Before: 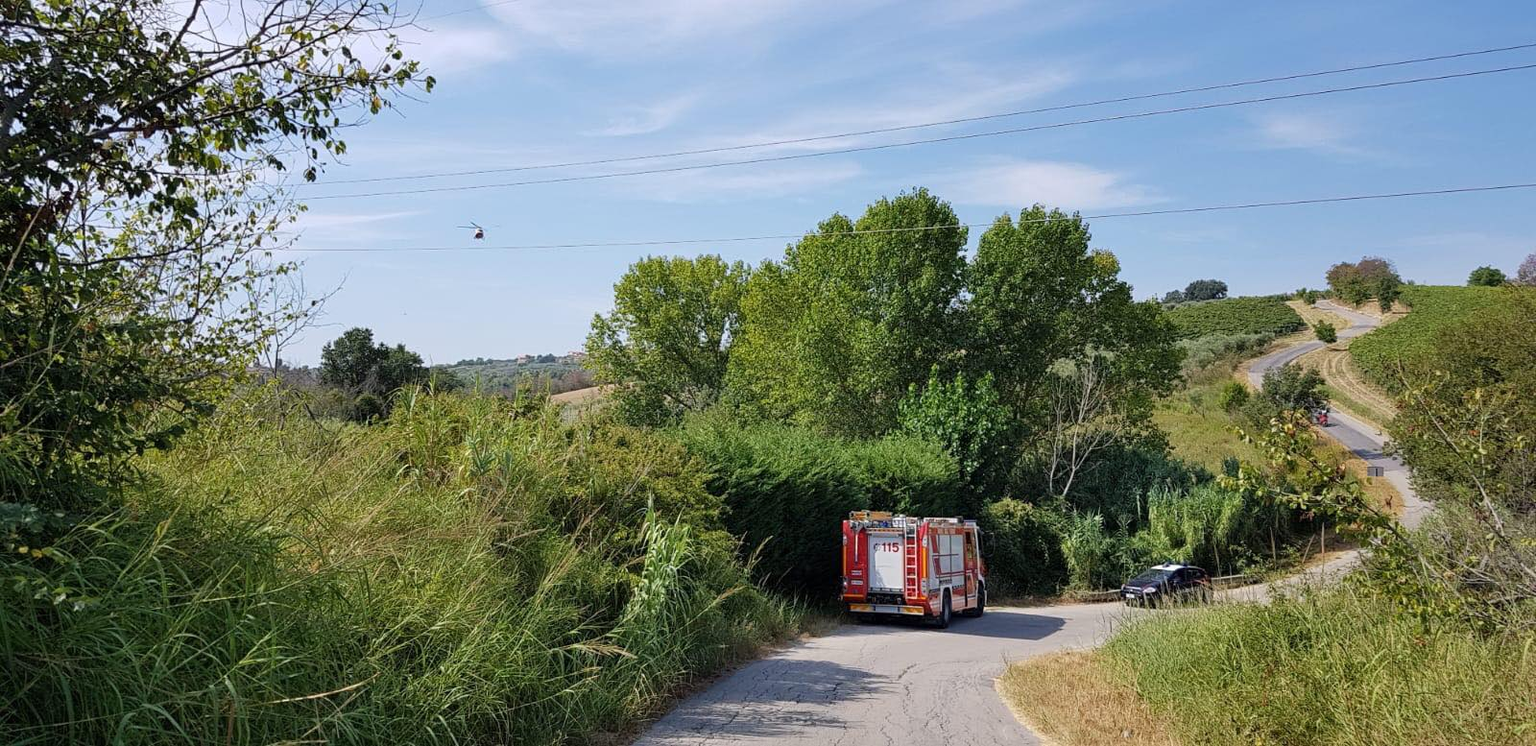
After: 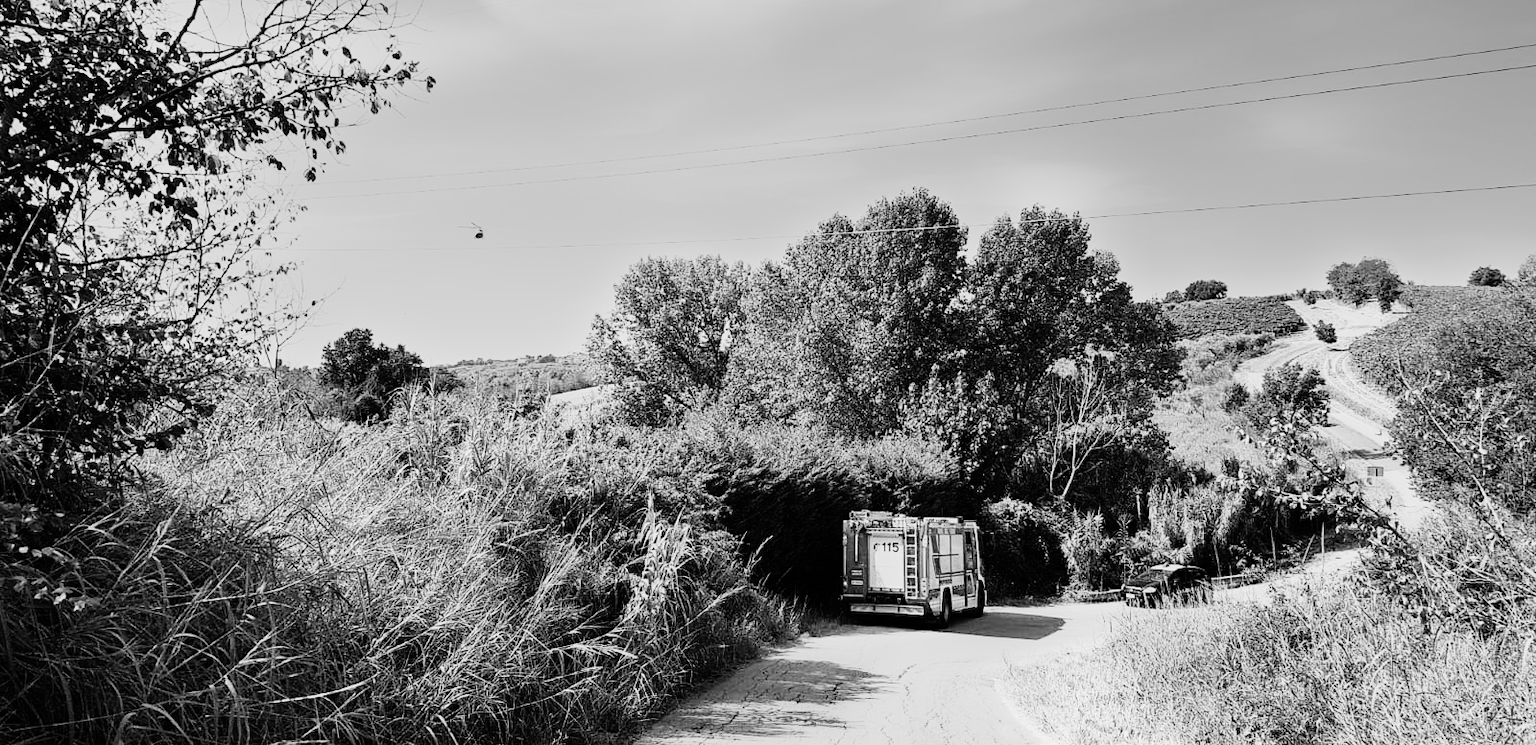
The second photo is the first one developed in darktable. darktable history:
white balance: red 0.978, blue 0.999
monochrome: a 26.22, b 42.67, size 0.8
rgb curve: curves: ch0 [(0, 0) (0.21, 0.15) (0.24, 0.21) (0.5, 0.75) (0.75, 0.96) (0.89, 0.99) (1, 1)]; ch1 [(0, 0.02) (0.21, 0.13) (0.25, 0.2) (0.5, 0.67) (0.75, 0.9) (0.89, 0.97) (1, 1)]; ch2 [(0, 0.02) (0.21, 0.13) (0.25, 0.2) (0.5, 0.67) (0.75, 0.9) (0.89, 0.97) (1, 1)], compensate middle gray true
